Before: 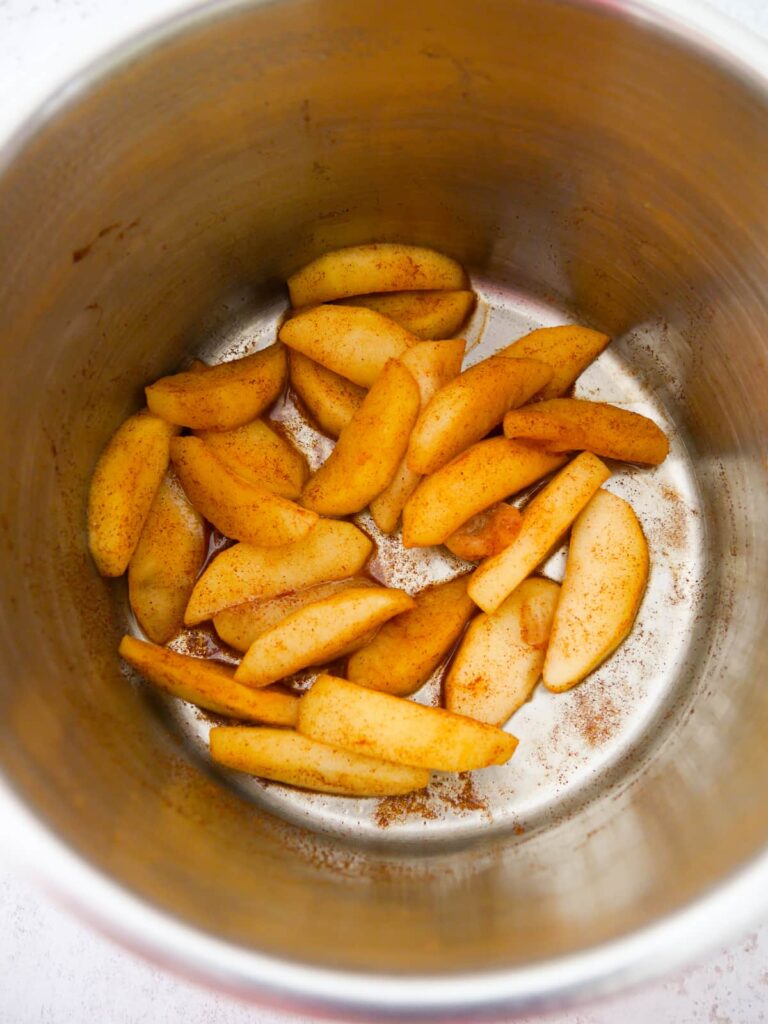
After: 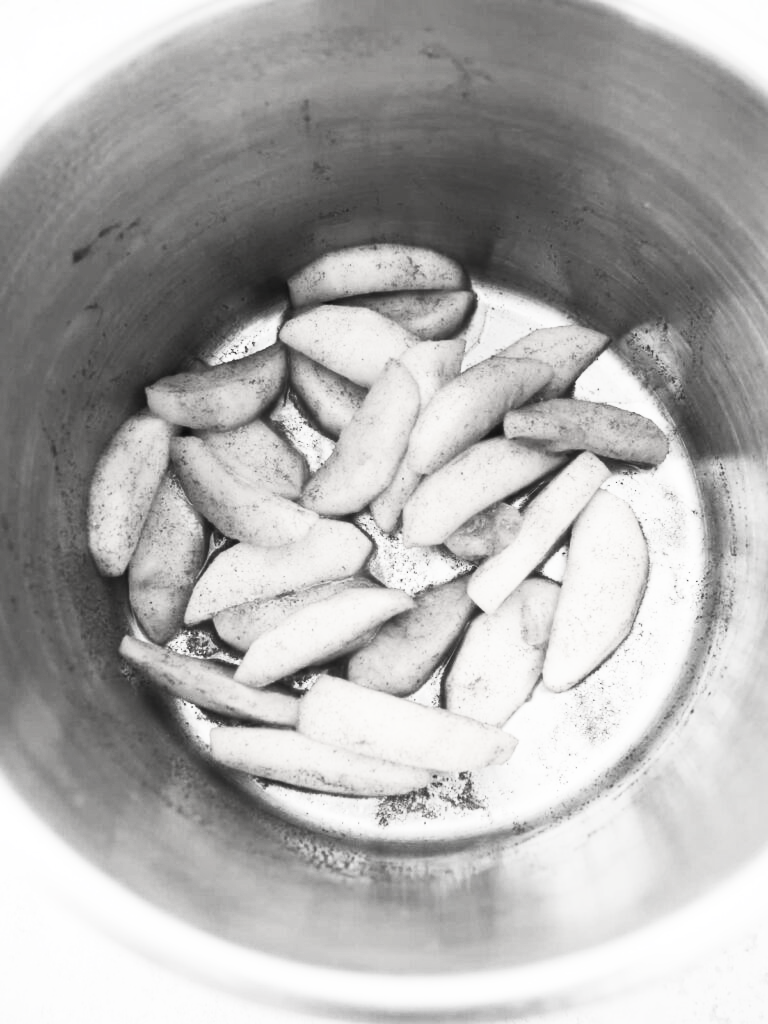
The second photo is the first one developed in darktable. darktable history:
contrast brightness saturation: contrast 0.519, brightness 0.463, saturation -0.984
